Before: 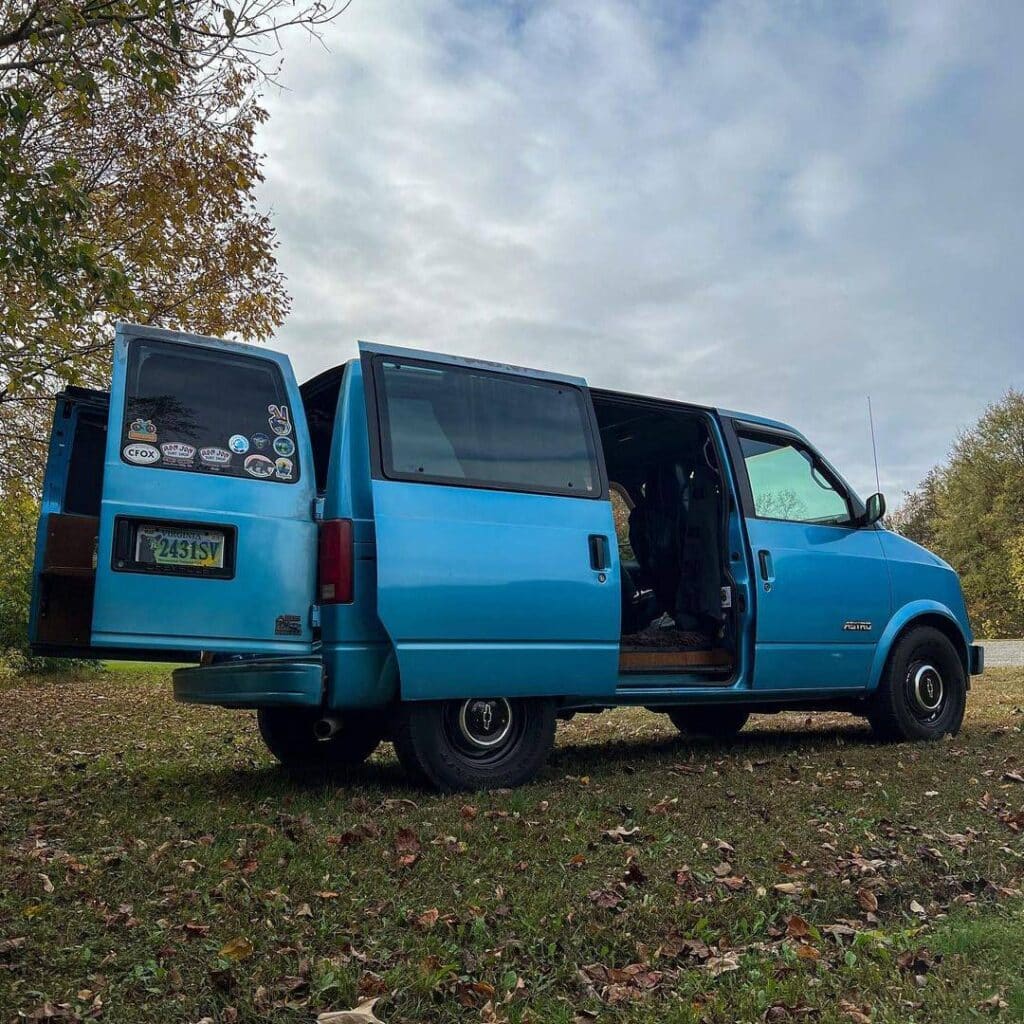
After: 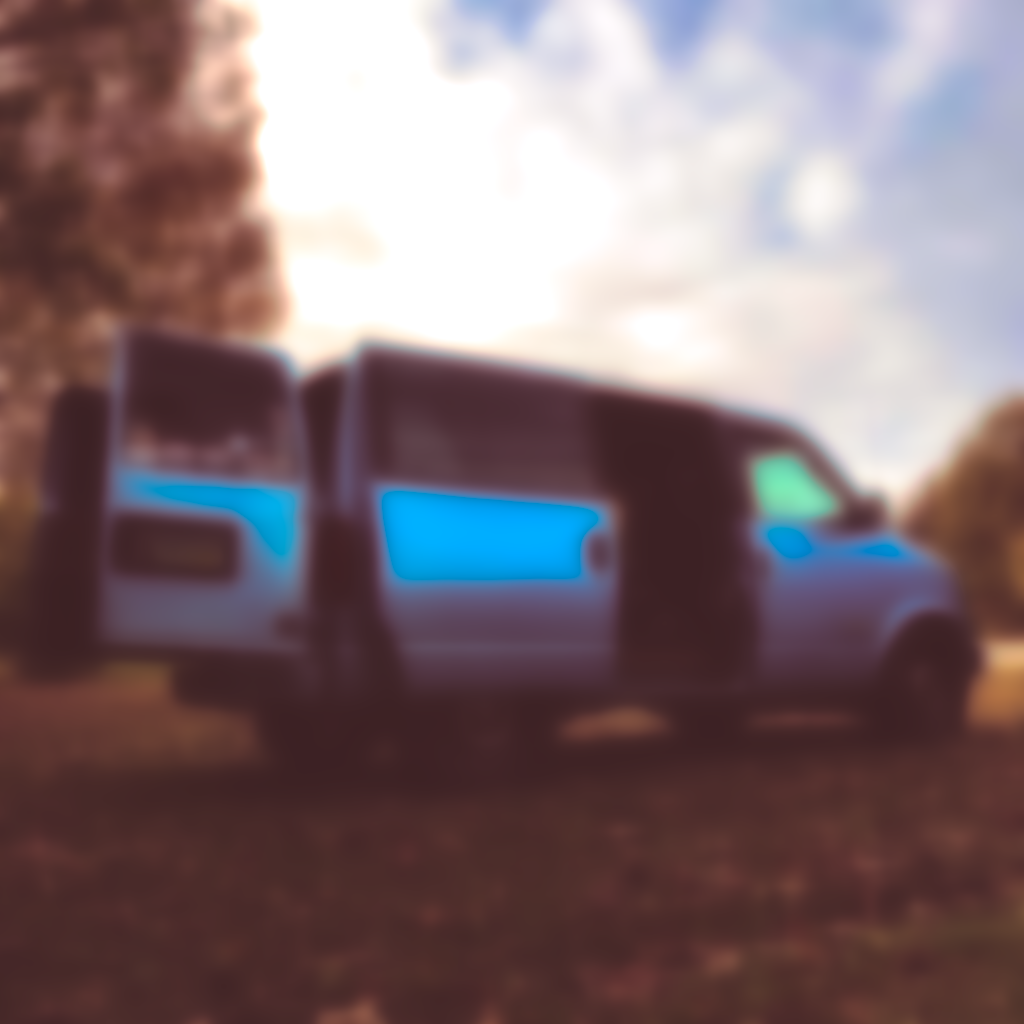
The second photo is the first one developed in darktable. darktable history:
color balance rgb: perceptual saturation grading › global saturation 30%, global vibrance 20%
tone equalizer: -8 EV -0.75 EV, -7 EV -0.7 EV, -6 EV -0.6 EV, -5 EV -0.4 EV, -3 EV 0.4 EV, -2 EV 0.6 EV, -1 EV 0.7 EV, +0 EV 0.75 EV, edges refinement/feathering 500, mask exposure compensation -1.57 EV, preserve details no
lowpass: on, module defaults
local contrast: mode bilateral grid, contrast 20, coarseness 50, detail 120%, midtone range 0.2
split-toning: on, module defaults
rgb curve: curves: ch0 [(0, 0.186) (0.314, 0.284) (0.775, 0.708) (1, 1)], compensate middle gray true, preserve colors none
white balance: red 1.127, blue 0.943
